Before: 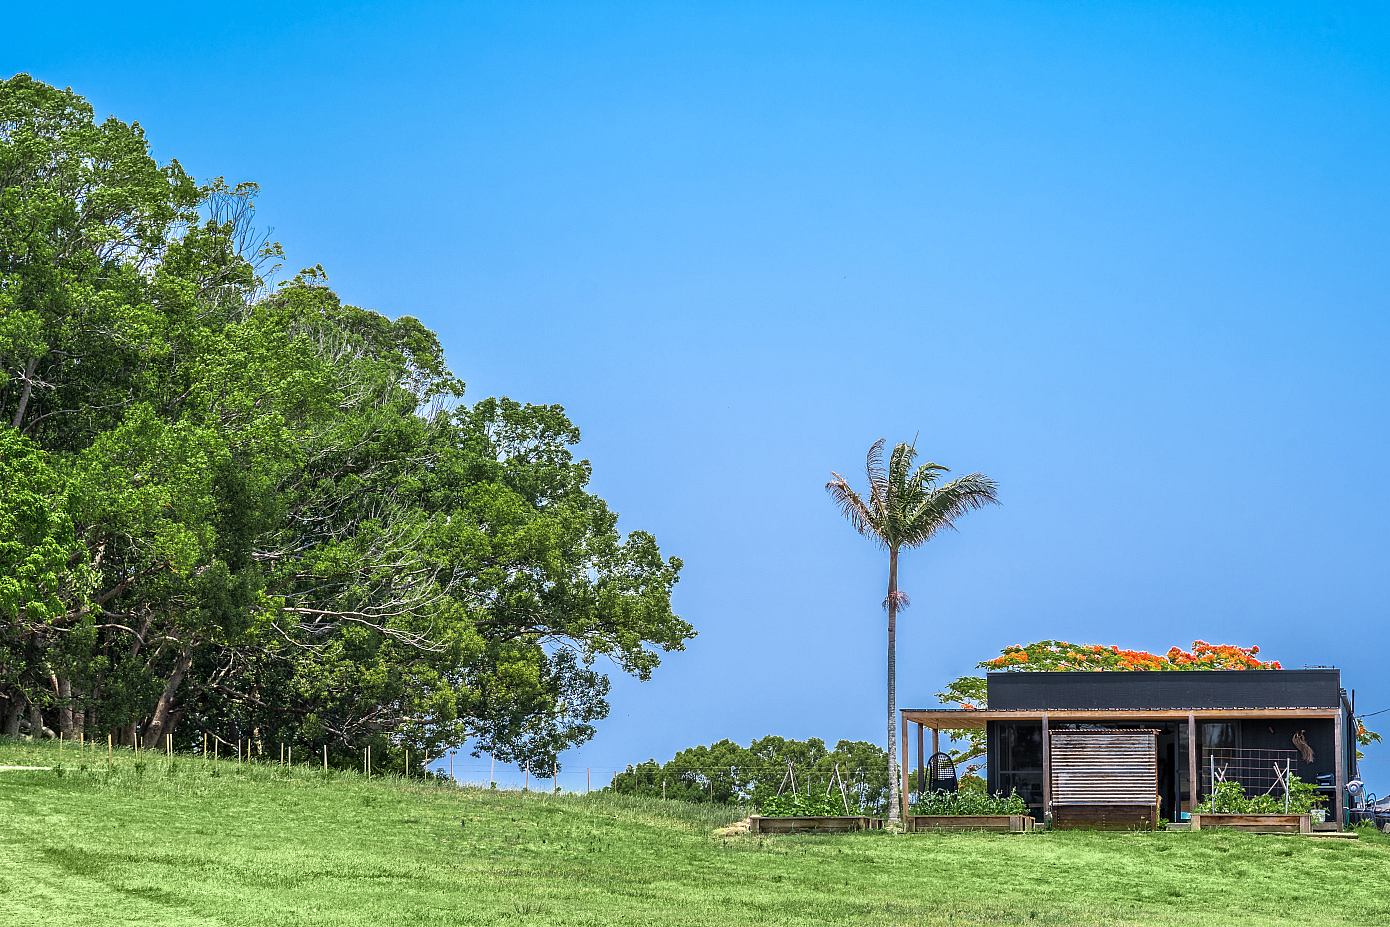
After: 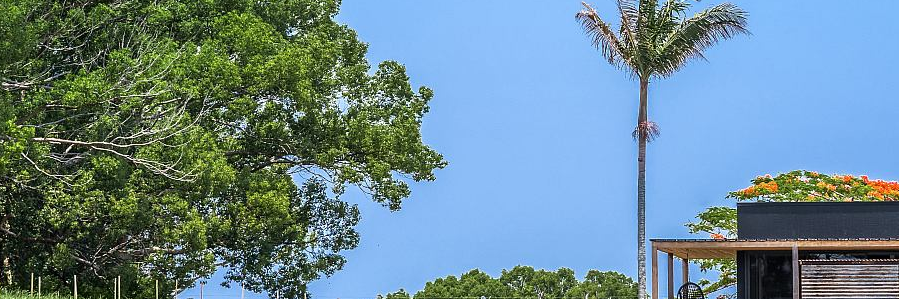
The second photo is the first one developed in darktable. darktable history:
crop: left 18.002%, top 50.786%, right 17.307%, bottom 16.931%
